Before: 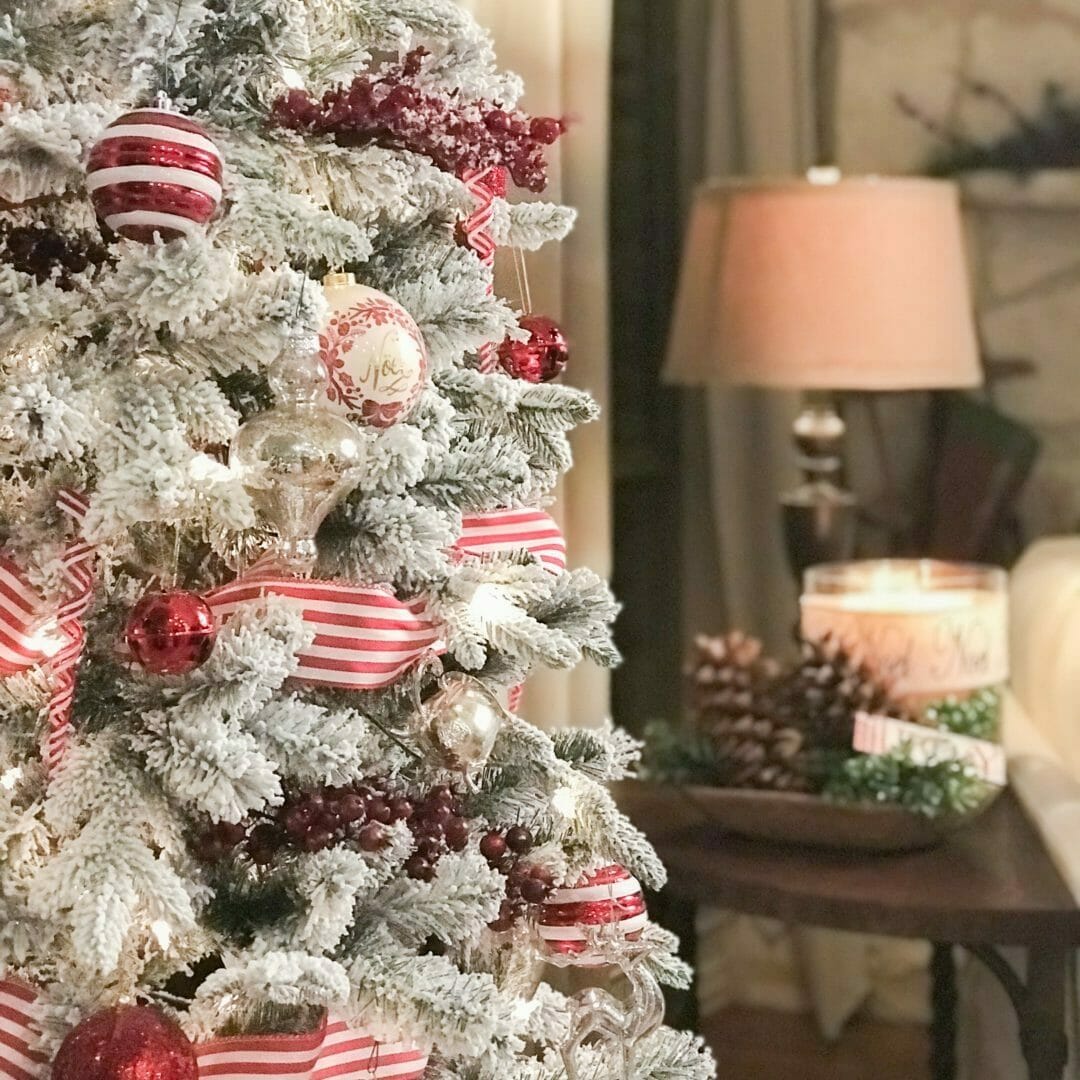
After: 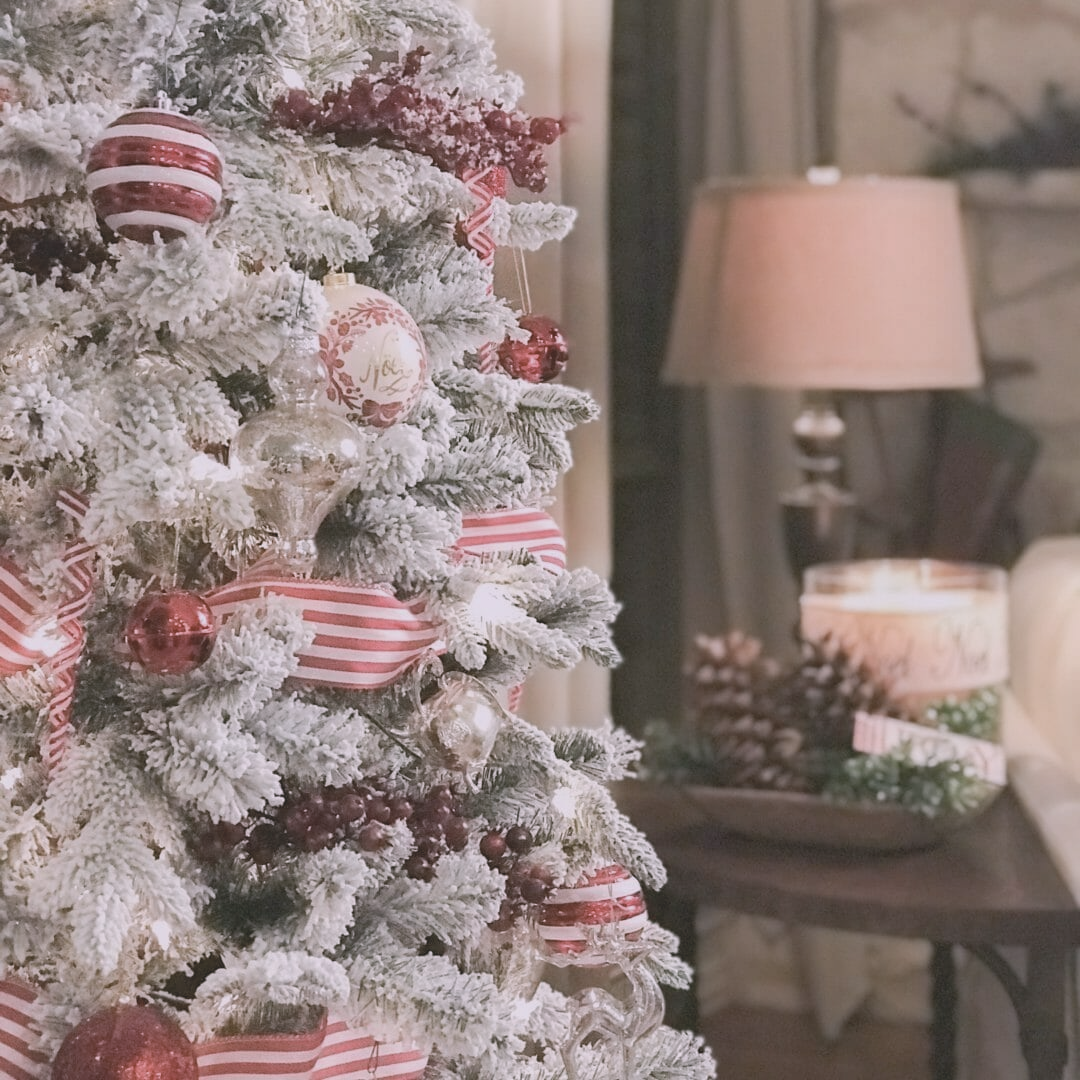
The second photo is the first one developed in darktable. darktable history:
white balance: red 1.066, blue 1.119
contrast brightness saturation: contrast -0.26, saturation -0.43
